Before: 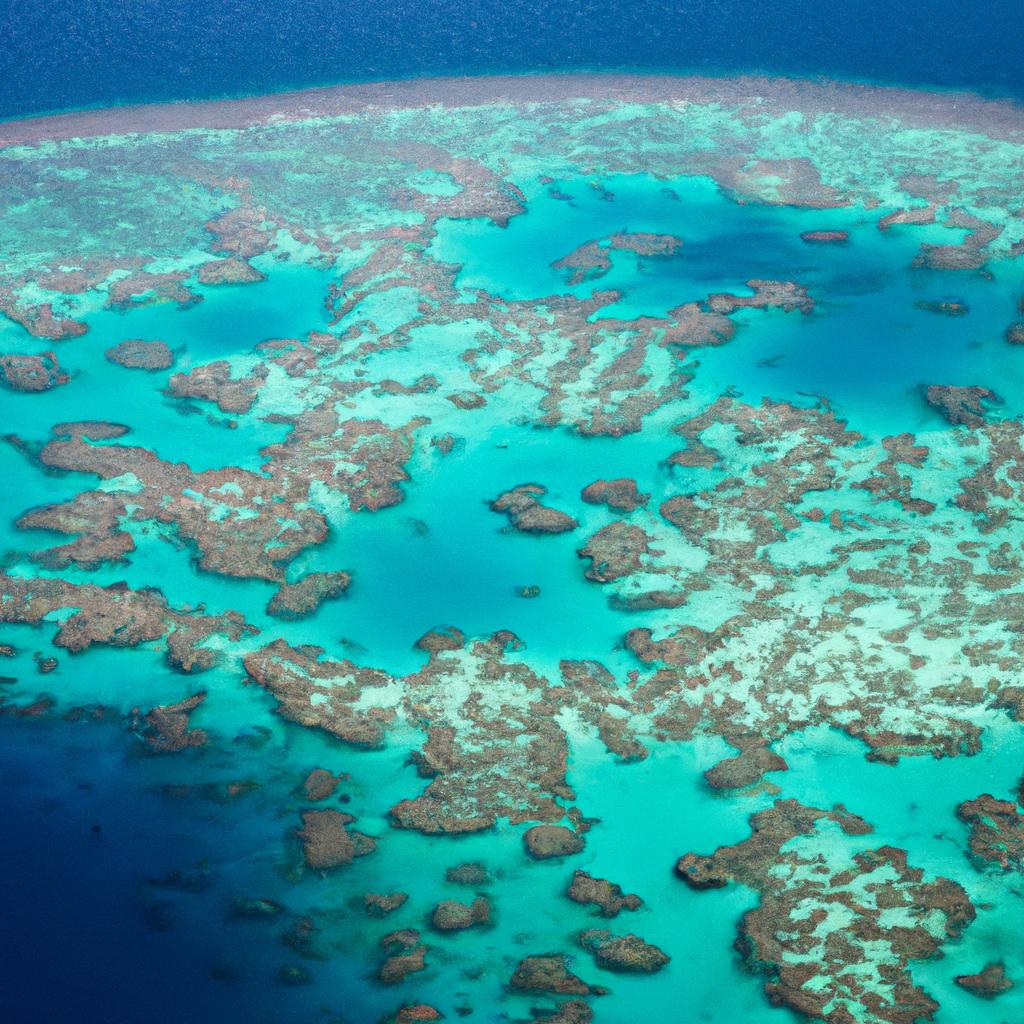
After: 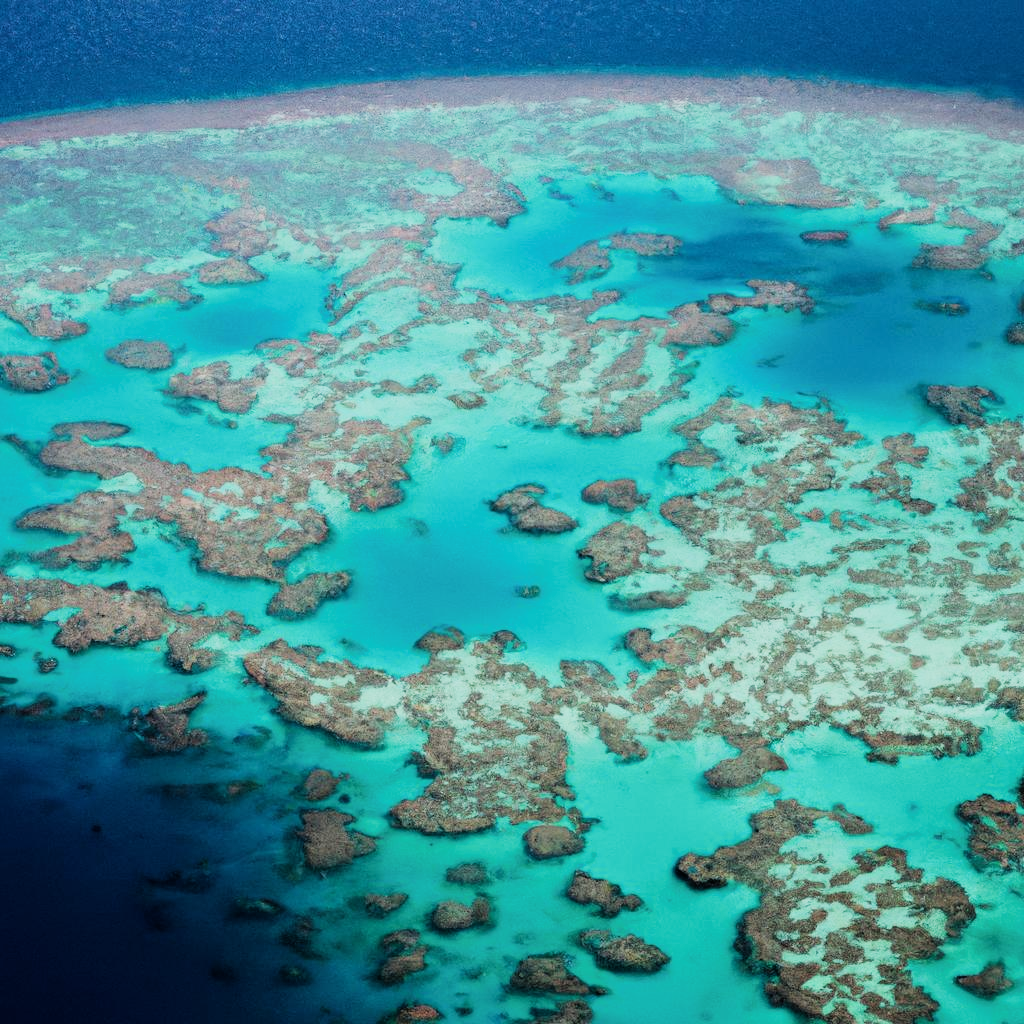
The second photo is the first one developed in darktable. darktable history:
filmic rgb: black relative exposure -5.12 EV, white relative exposure 3.96 EV, threshold 5.99 EV, hardness 2.89, contrast 1.298, highlights saturation mix -30.28%, enable highlight reconstruction true
